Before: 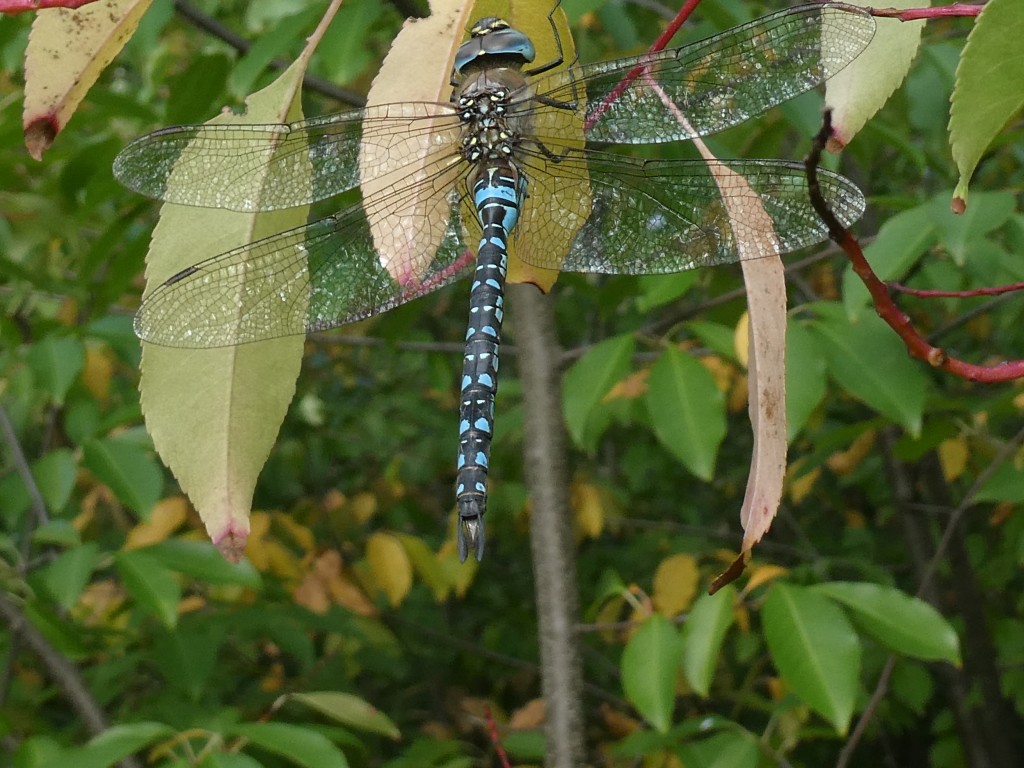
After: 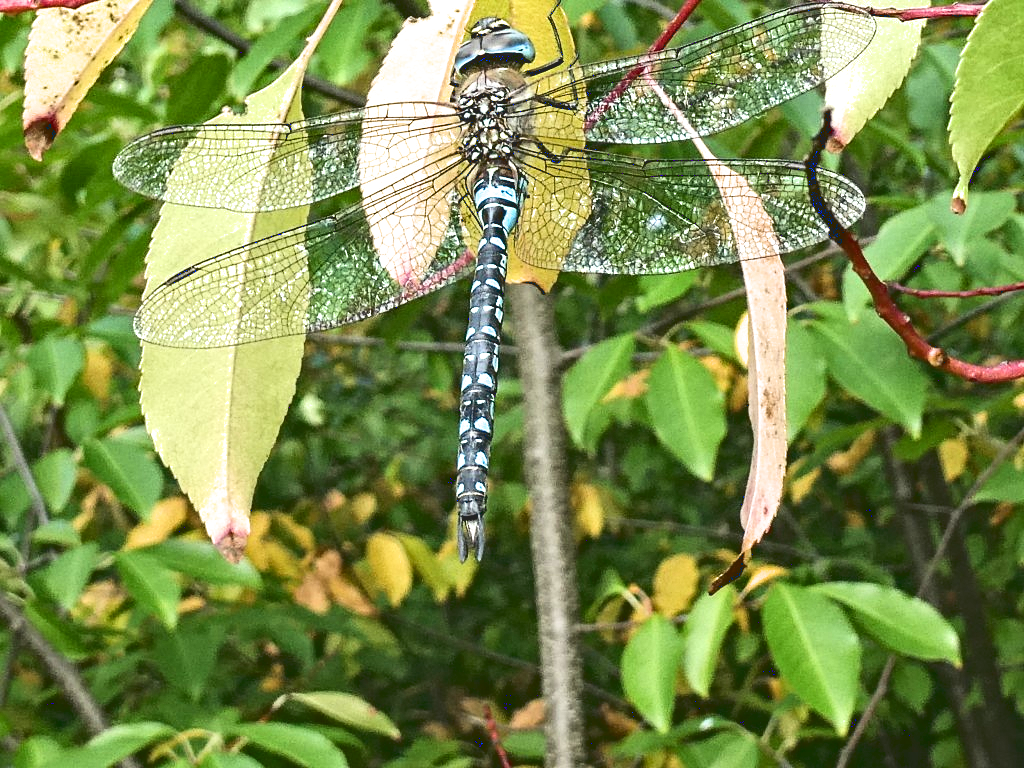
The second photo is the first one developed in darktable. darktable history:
color zones: curves: ch0 [(0.068, 0.464) (0.25, 0.5) (0.48, 0.508) (0.75, 0.536) (0.886, 0.476) (0.967, 0.456)]; ch1 [(0.066, 0.456) (0.25, 0.5) (0.616, 0.508) (0.746, 0.56) (0.934, 0.444)]
tone curve: curves: ch0 [(0, 0.129) (0.187, 0.207) (0.729, 0.789) (1, 1)], color space Lab, linked channels, preserve colors none
filmic rgb: black relative exposure -16 EV, white relative exposure 2.93 EV, hardness 10.04, color science v6 (2022)
contrast equalizer: octaves 7, y [[0.5, 0.542, 0.583, 0.625, 0.667, 0.708], [0.5 ×6], [0.5 ×6], [0 ×6], [0 ×6]]
exposure: black level correction 0, exposure 1.015 EV, compensate exposure bias true, compensate highlight preservation false
